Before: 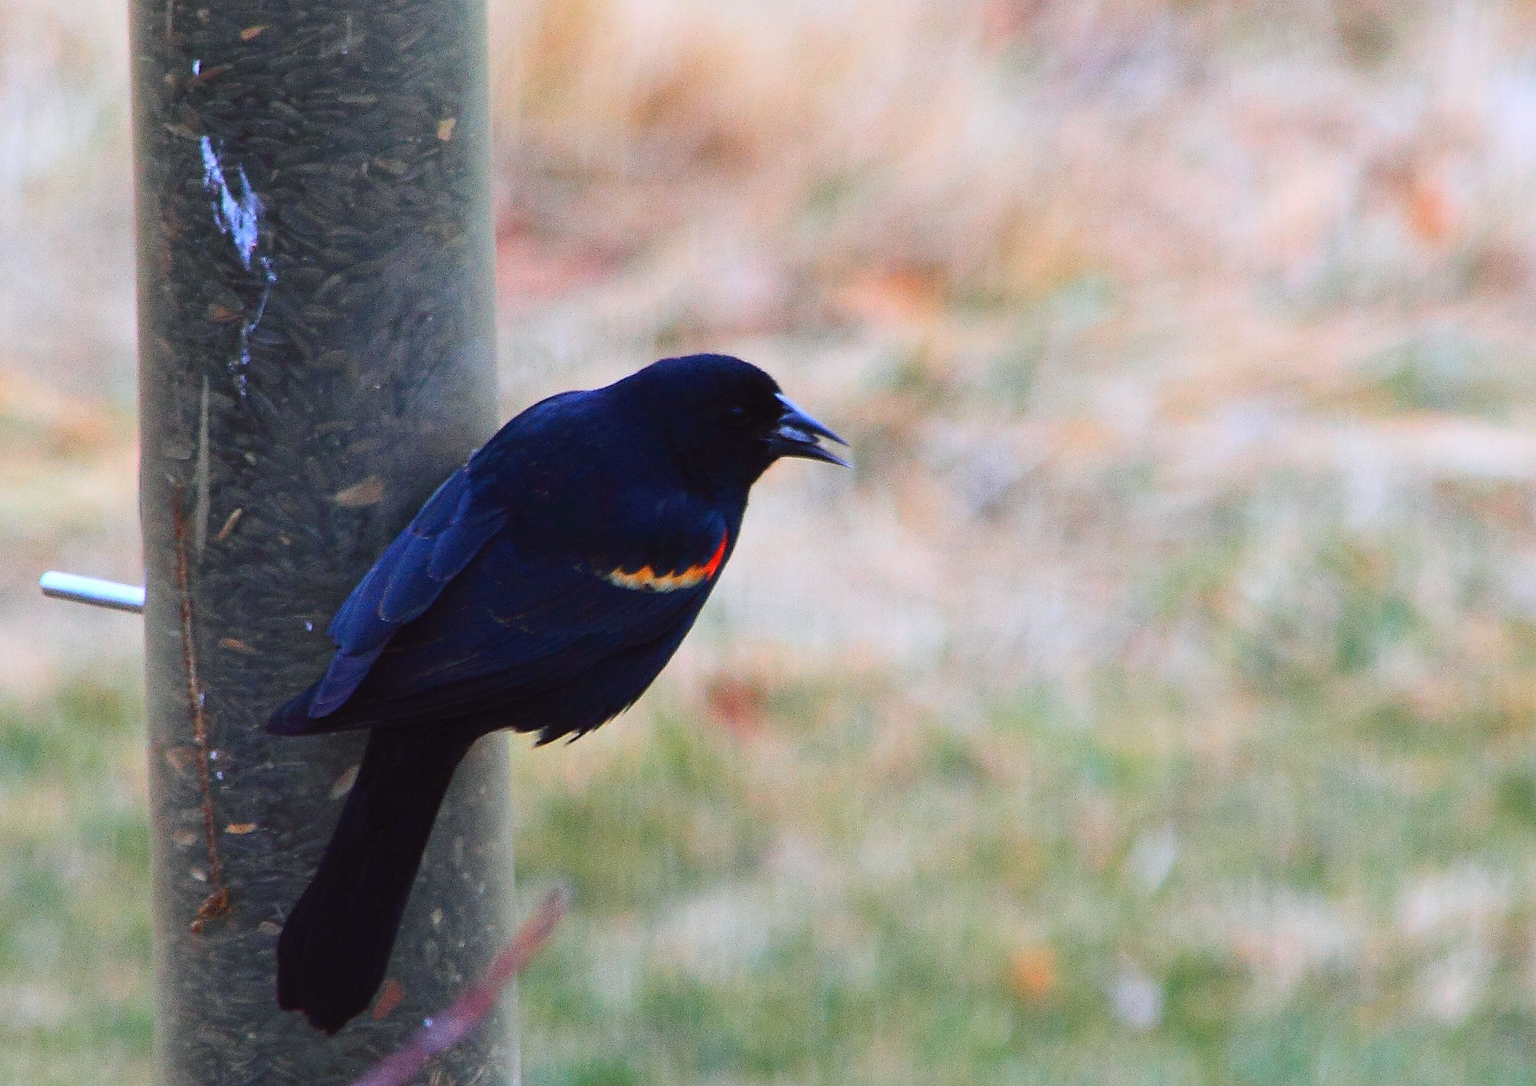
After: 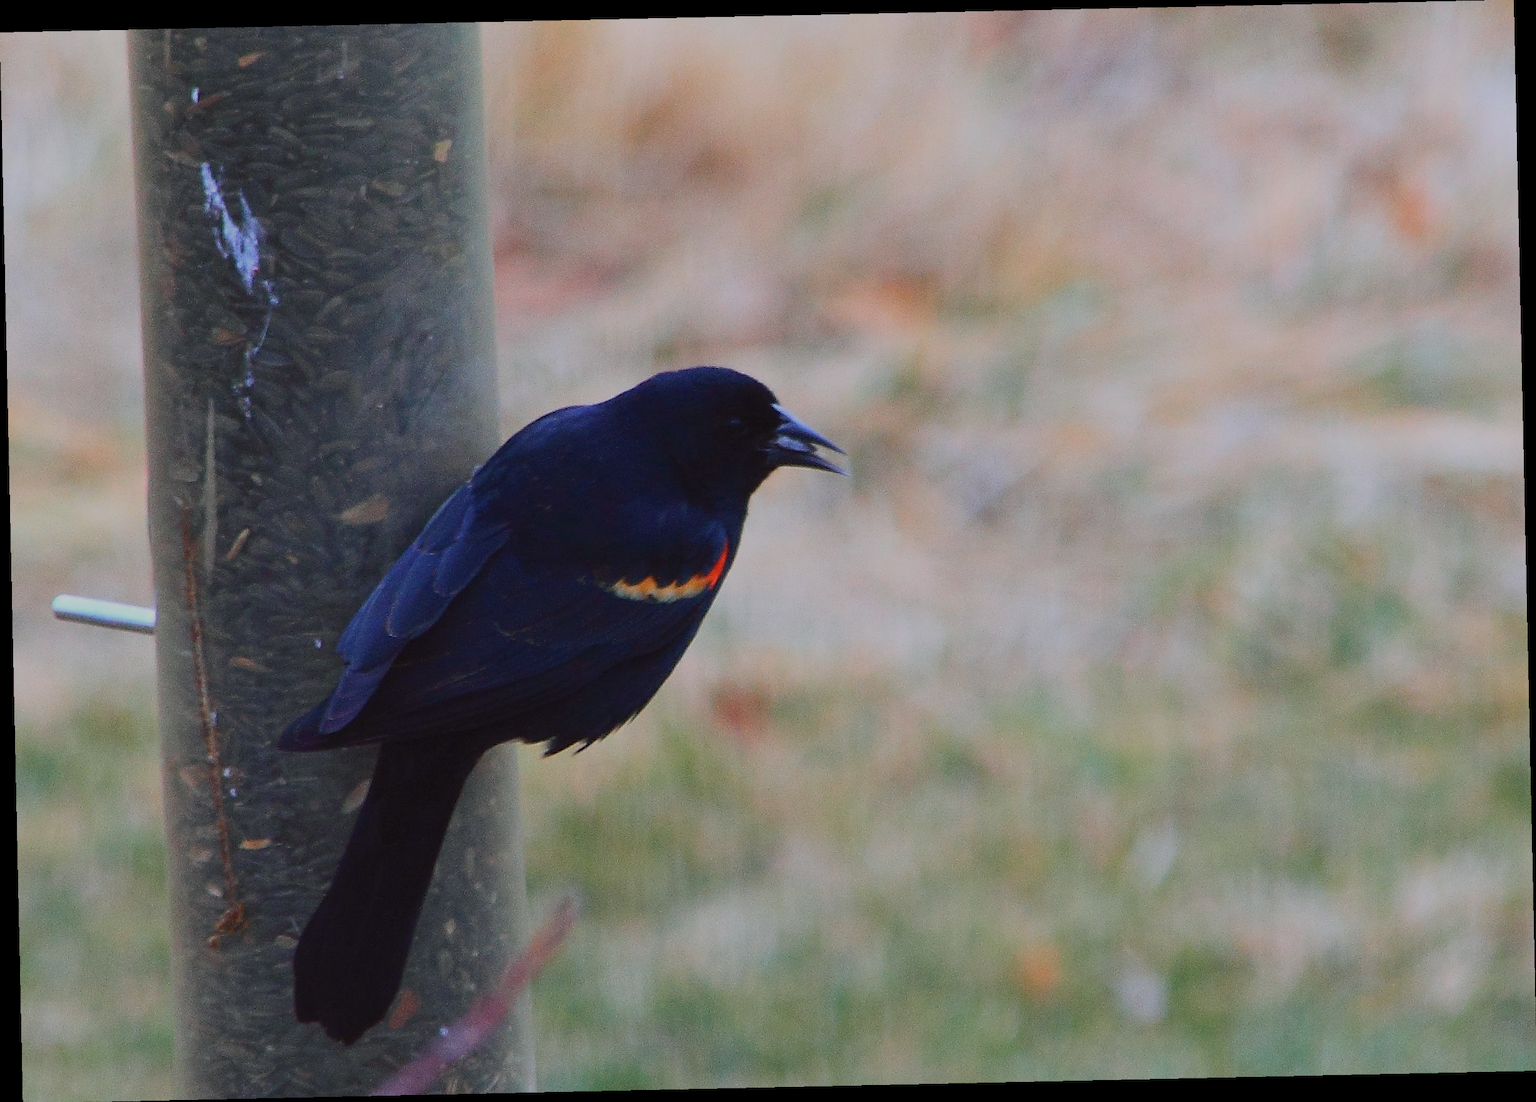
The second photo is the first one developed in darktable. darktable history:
rotate and perspective: rotation -1.24°, automatic cropping off
exposure: exposure -0.492 EV, compensate highlight preservation false
color balance: contrast -15%
